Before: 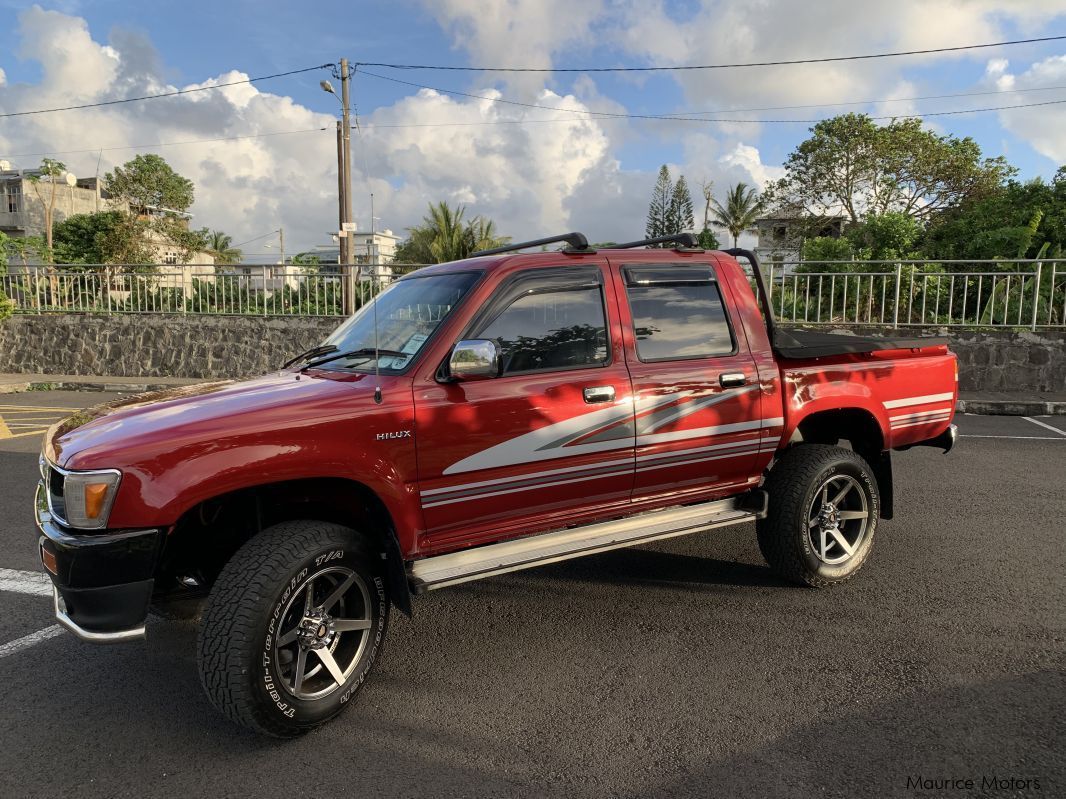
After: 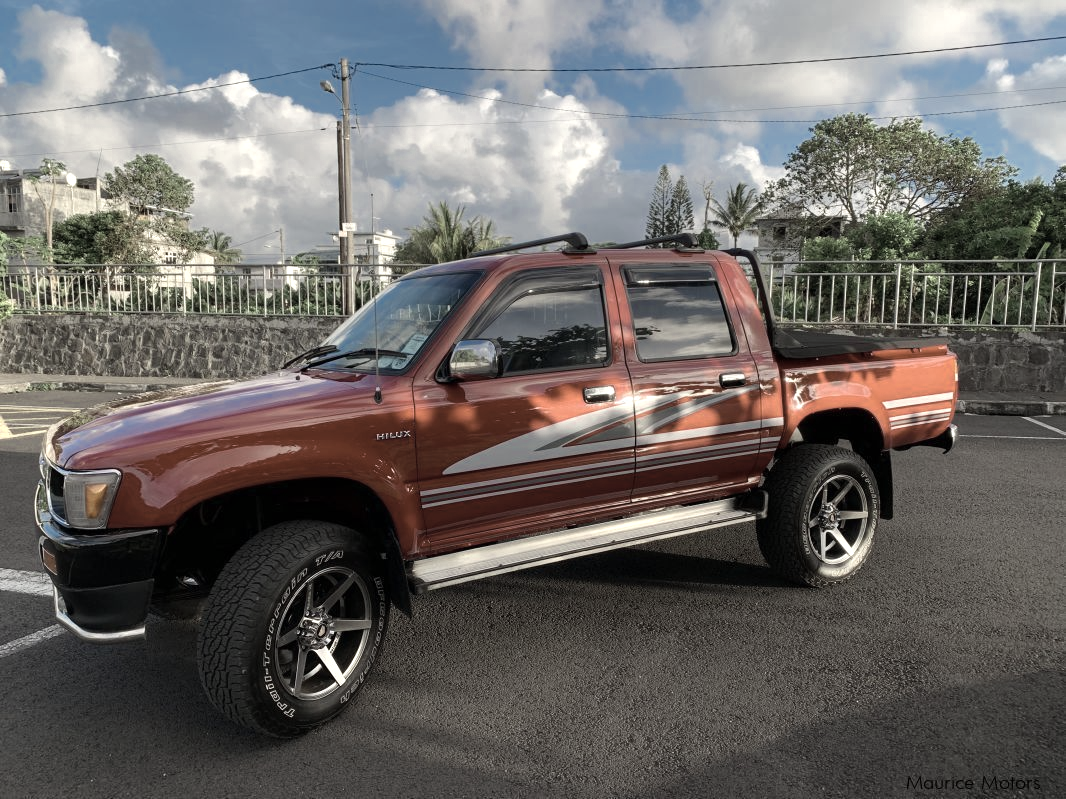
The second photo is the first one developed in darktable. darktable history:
vibrance: vibrance 22%
color zones: curves: ch0 [(0.25, 0.667) (0.758, 0.368)]; ch1 [(0.215, 0.245) (0.761, 0.373)]; ch2 [(0.247, 0.554) (0.761, 0.436)]
